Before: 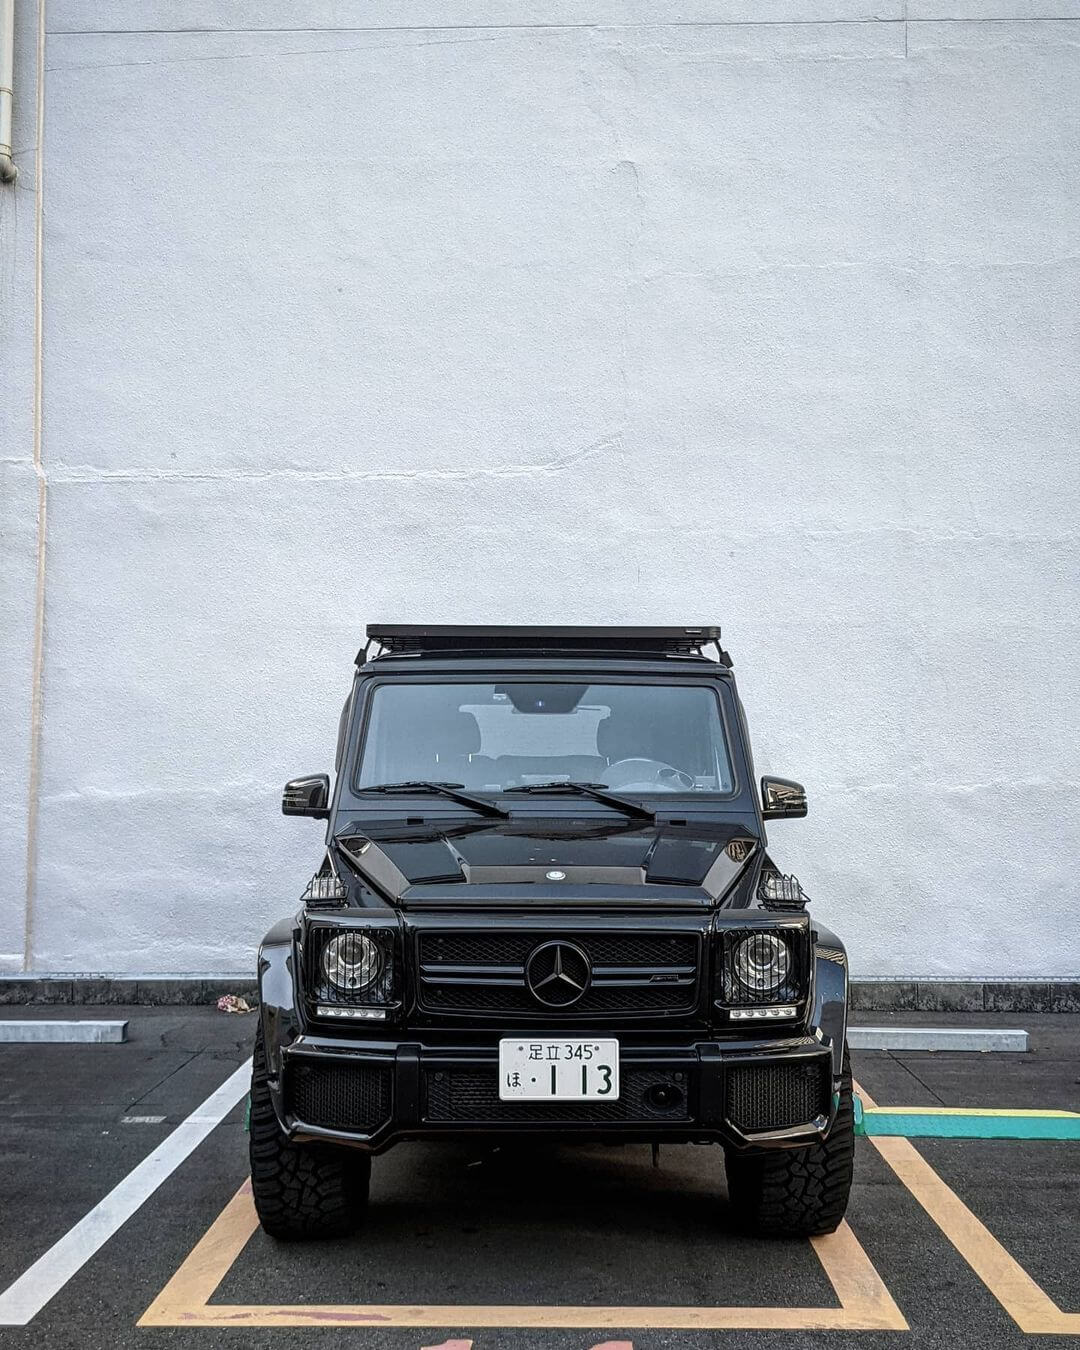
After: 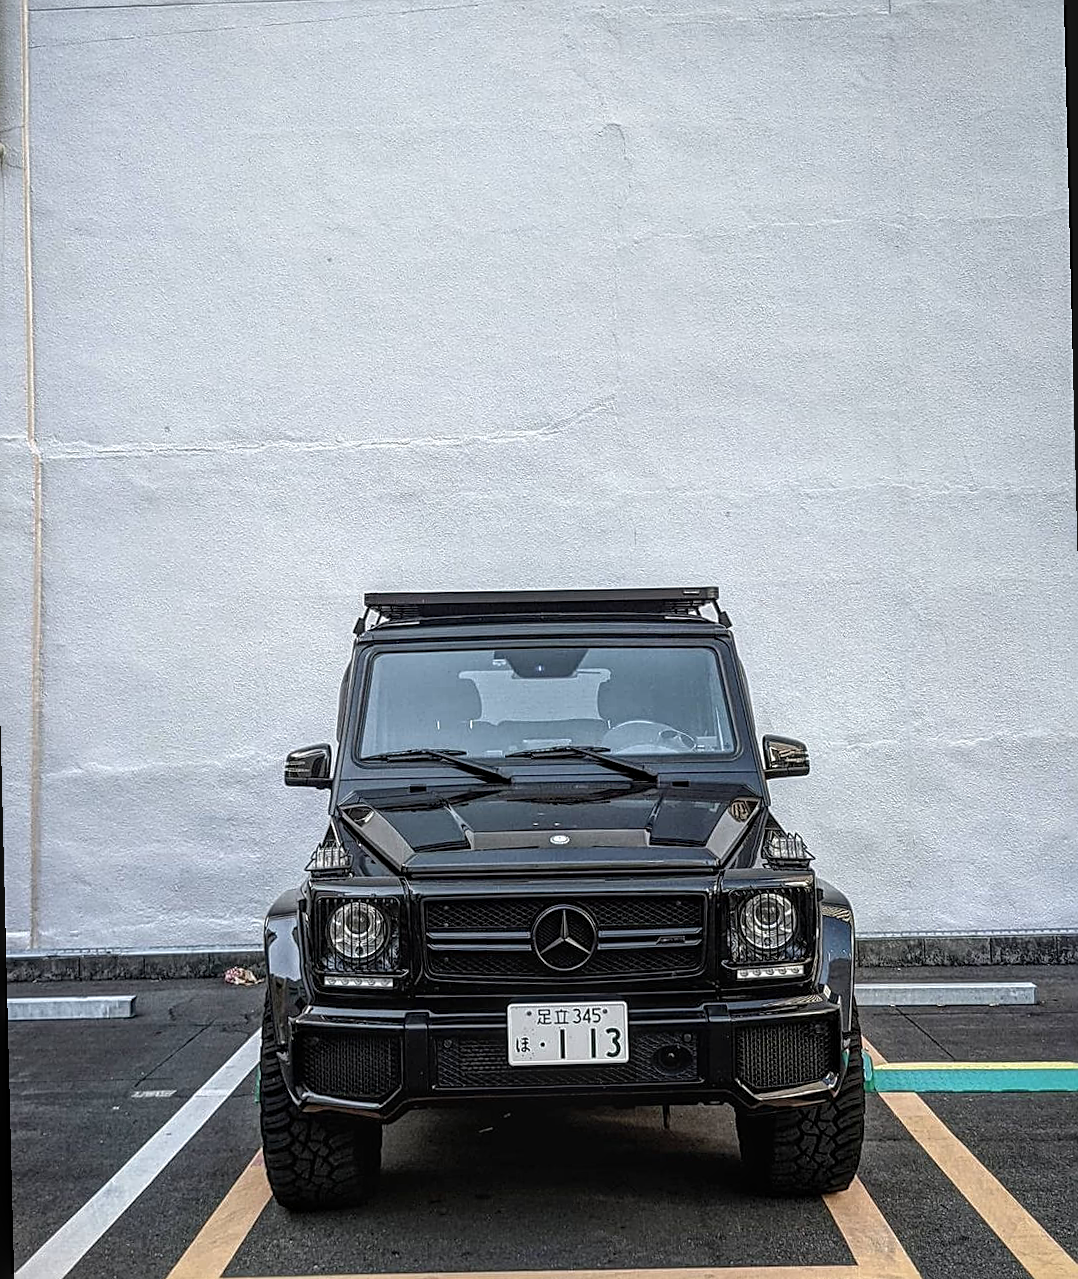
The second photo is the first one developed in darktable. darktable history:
rotate and perspective: rotation -1.42°, crop left 0.016, crop right 0.984, crop top 0.035, crop bottom 0.965
sharpen: on, module defaults
local contrast: on, module defaults
tone equalizer: on, module defaults
